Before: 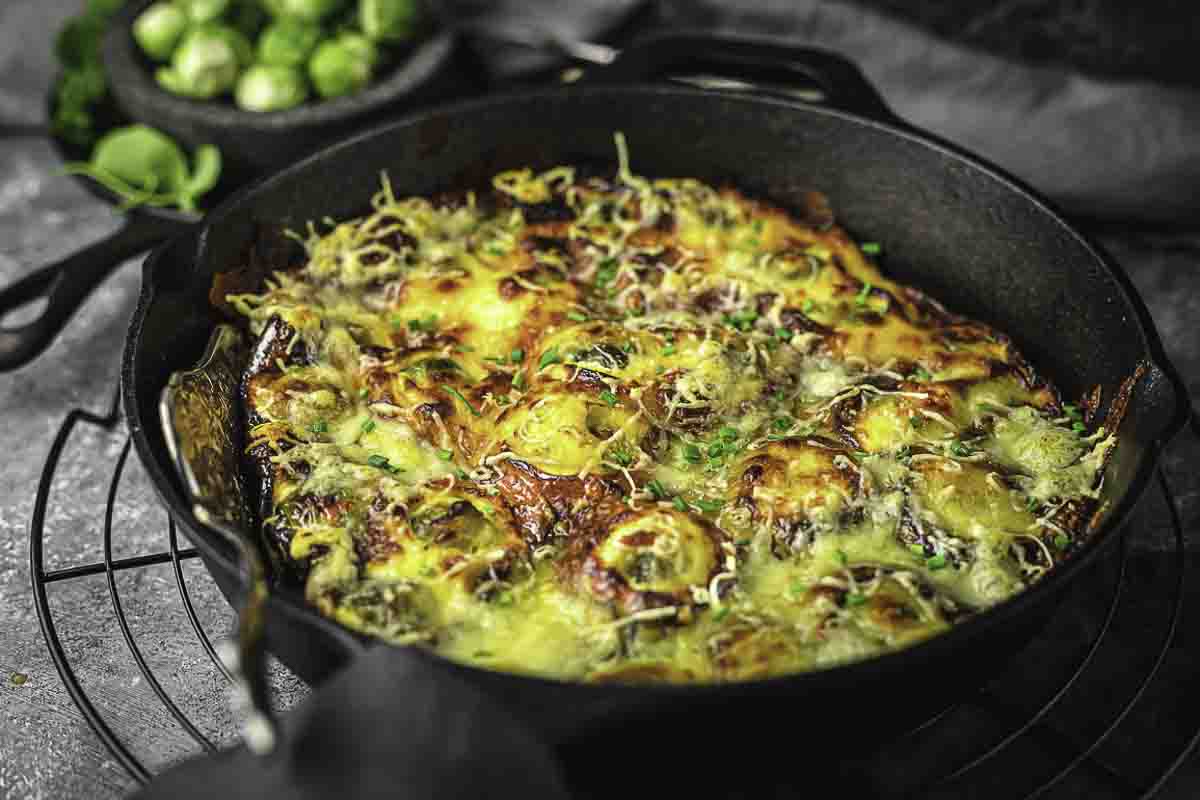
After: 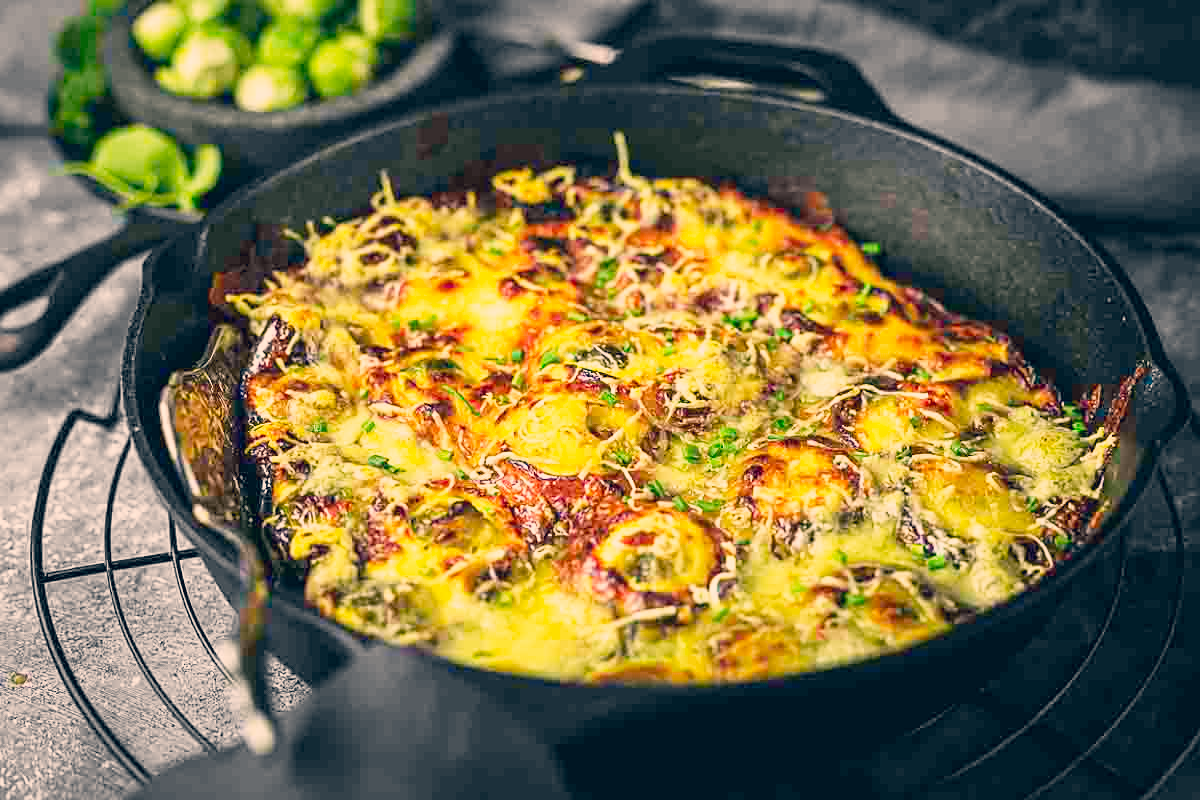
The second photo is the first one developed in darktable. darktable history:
sharpen: amount 0.208
color correction: highlights a* 10.29, highlights b* 14.19, shadows a* -9.75, shadows b* -14.82
base curve: curves: ch0 [(0, 0) (0.088, 0.125) (0.176, 0.251) (0.354, 0.501) (0.613, 0.749) (1, 0.877)], preserve colors none
